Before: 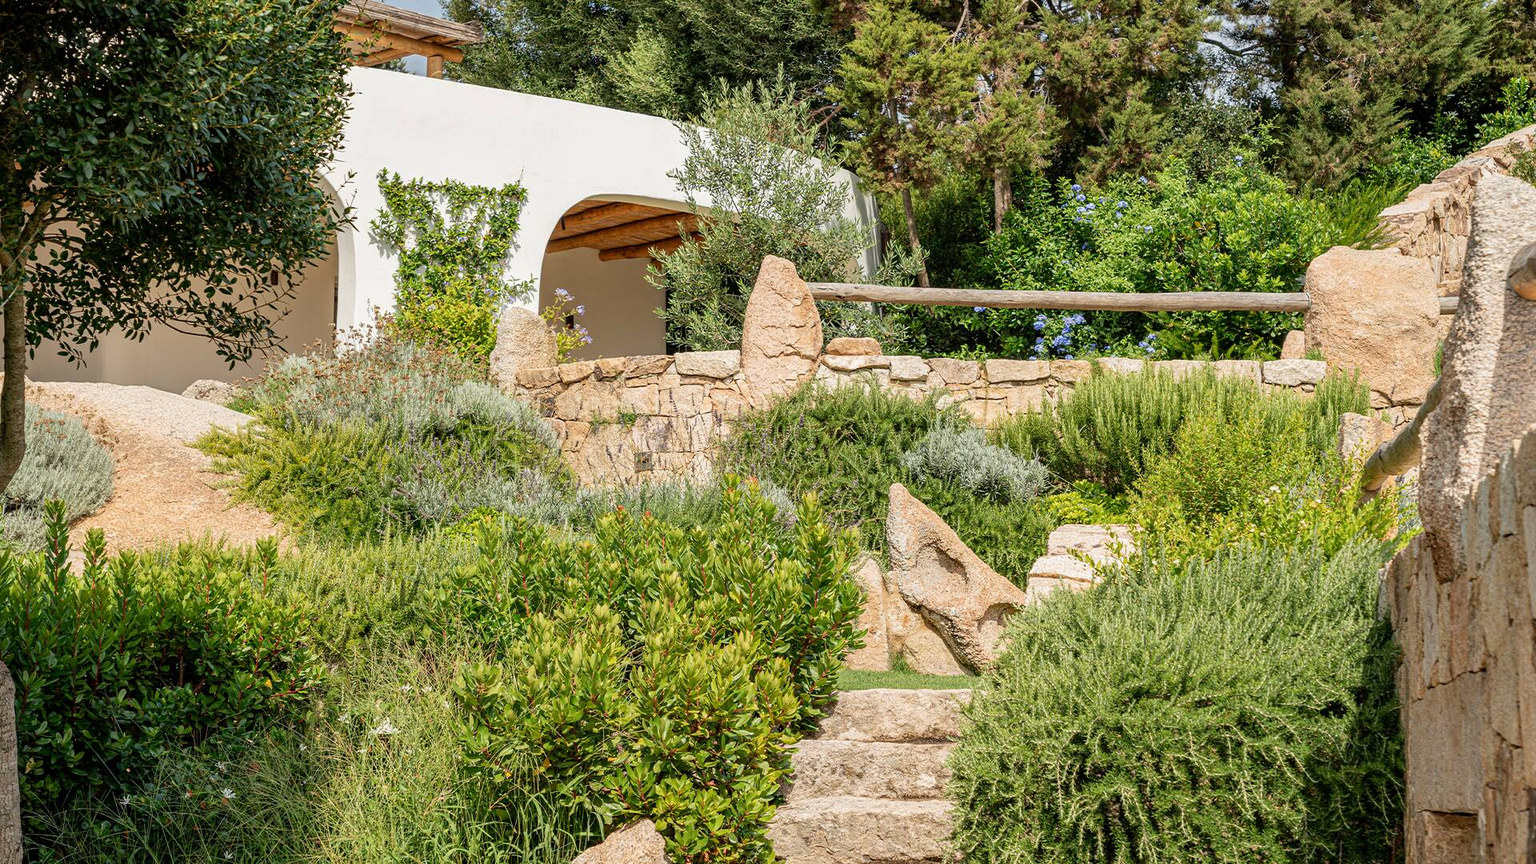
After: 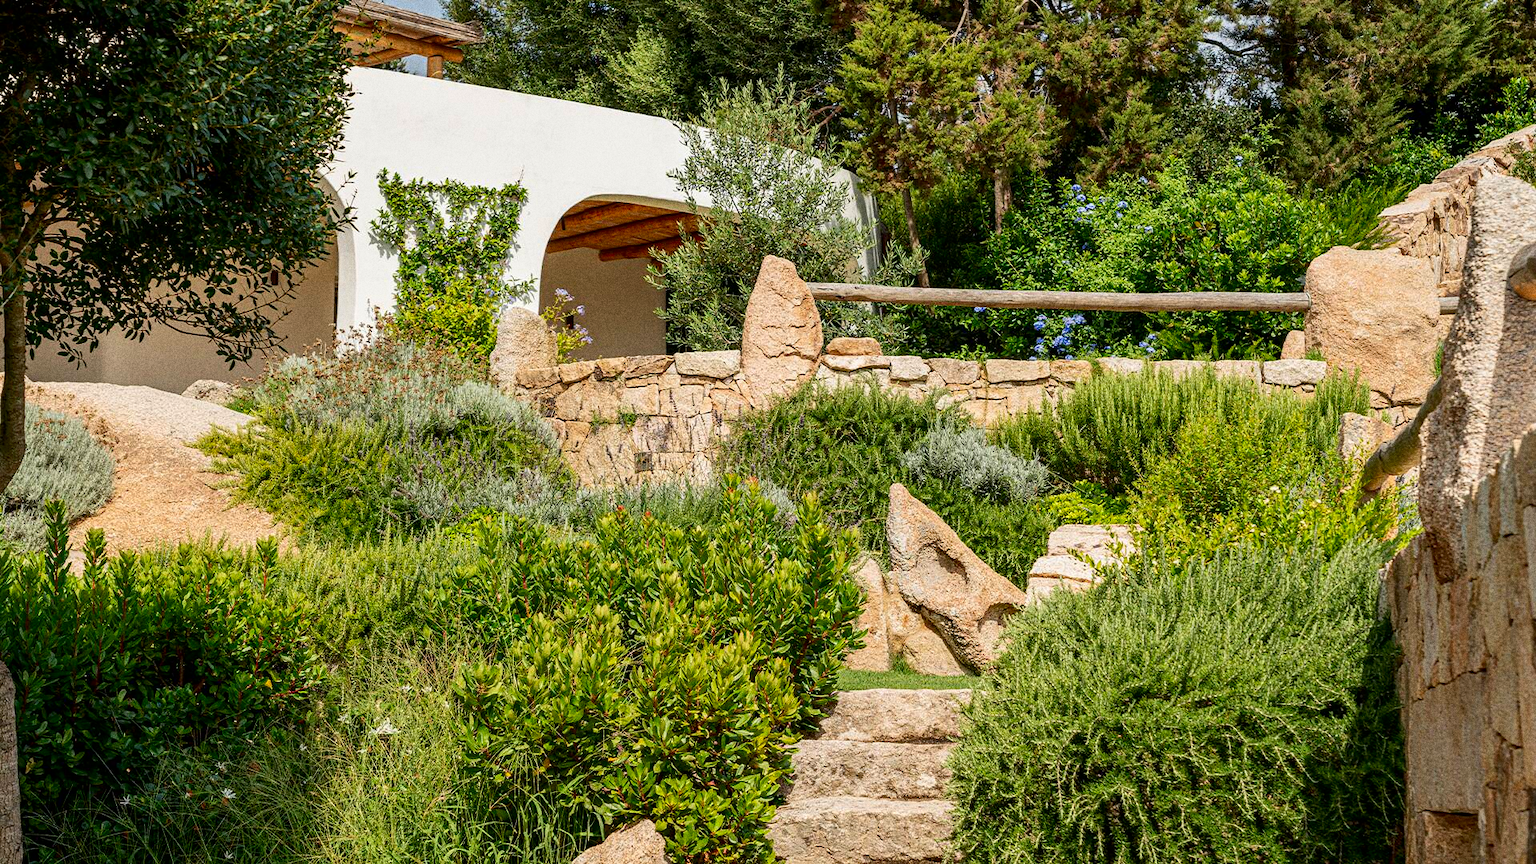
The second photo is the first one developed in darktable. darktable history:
grain: coarseness 11.82 ISO, strength 36.67%, mid-tones bias 74.17%
contrast brightness saturation: contrast 0.12, brightness -0.12, saturation 0.2
